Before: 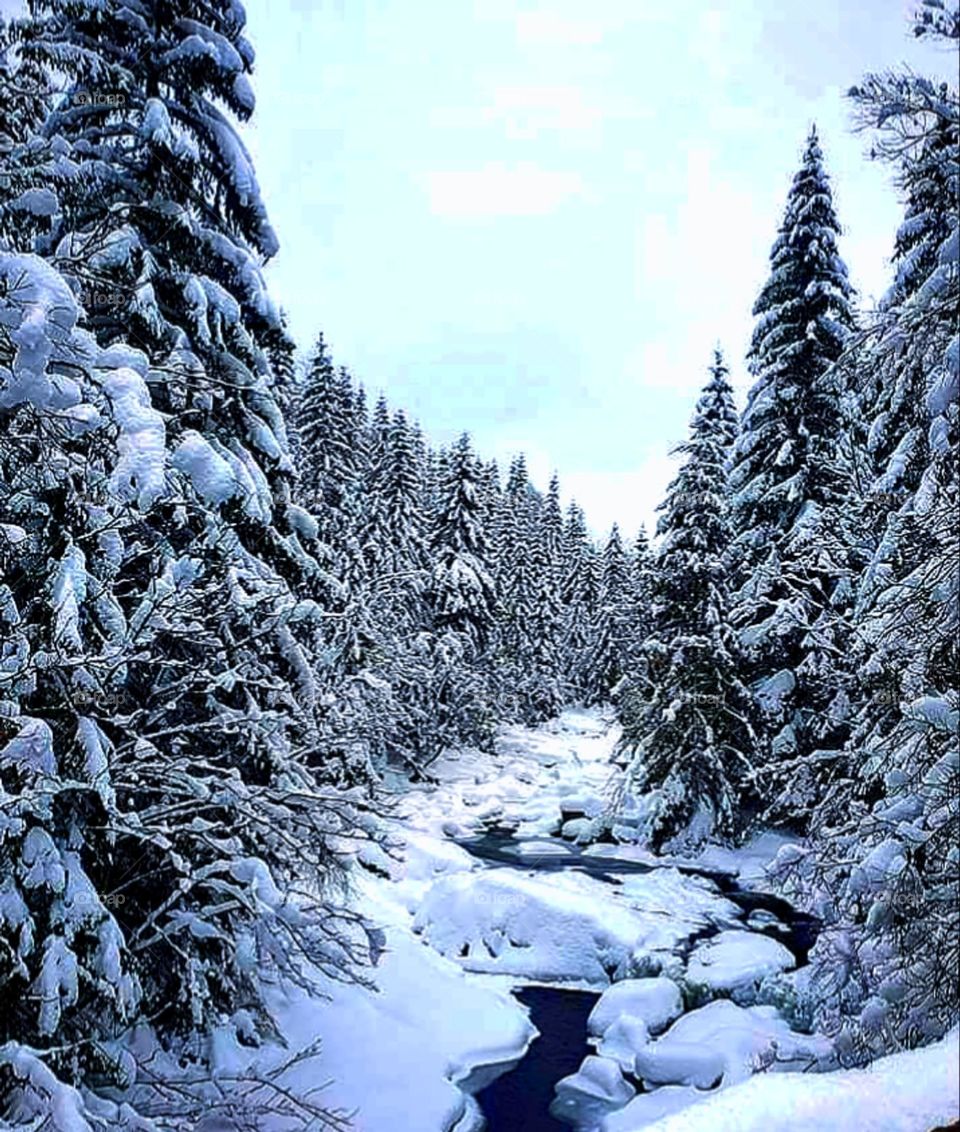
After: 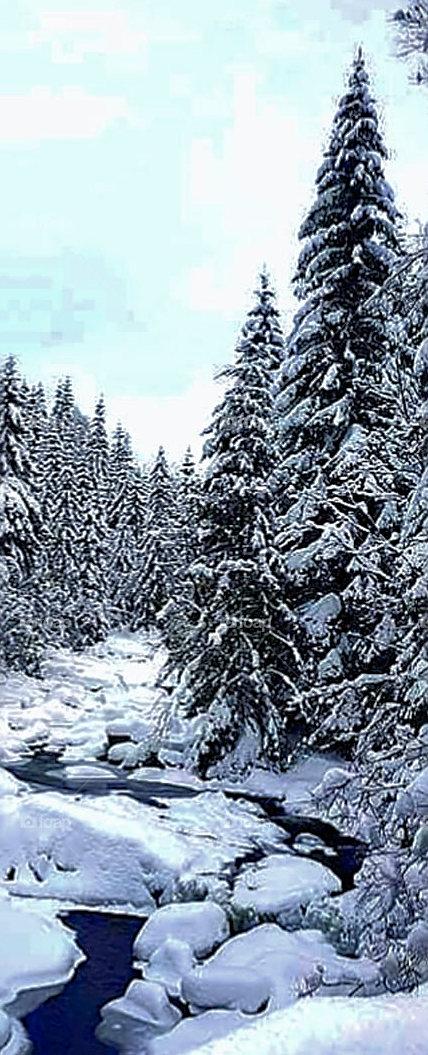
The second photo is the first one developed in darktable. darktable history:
contrast brightness saturation: contrast 0.101, saturation -0.302
crop: left 47.313%, top 6.801%, right 8.036%
sharpen: on, module defaults
shadows and highlights: on, module defaults
